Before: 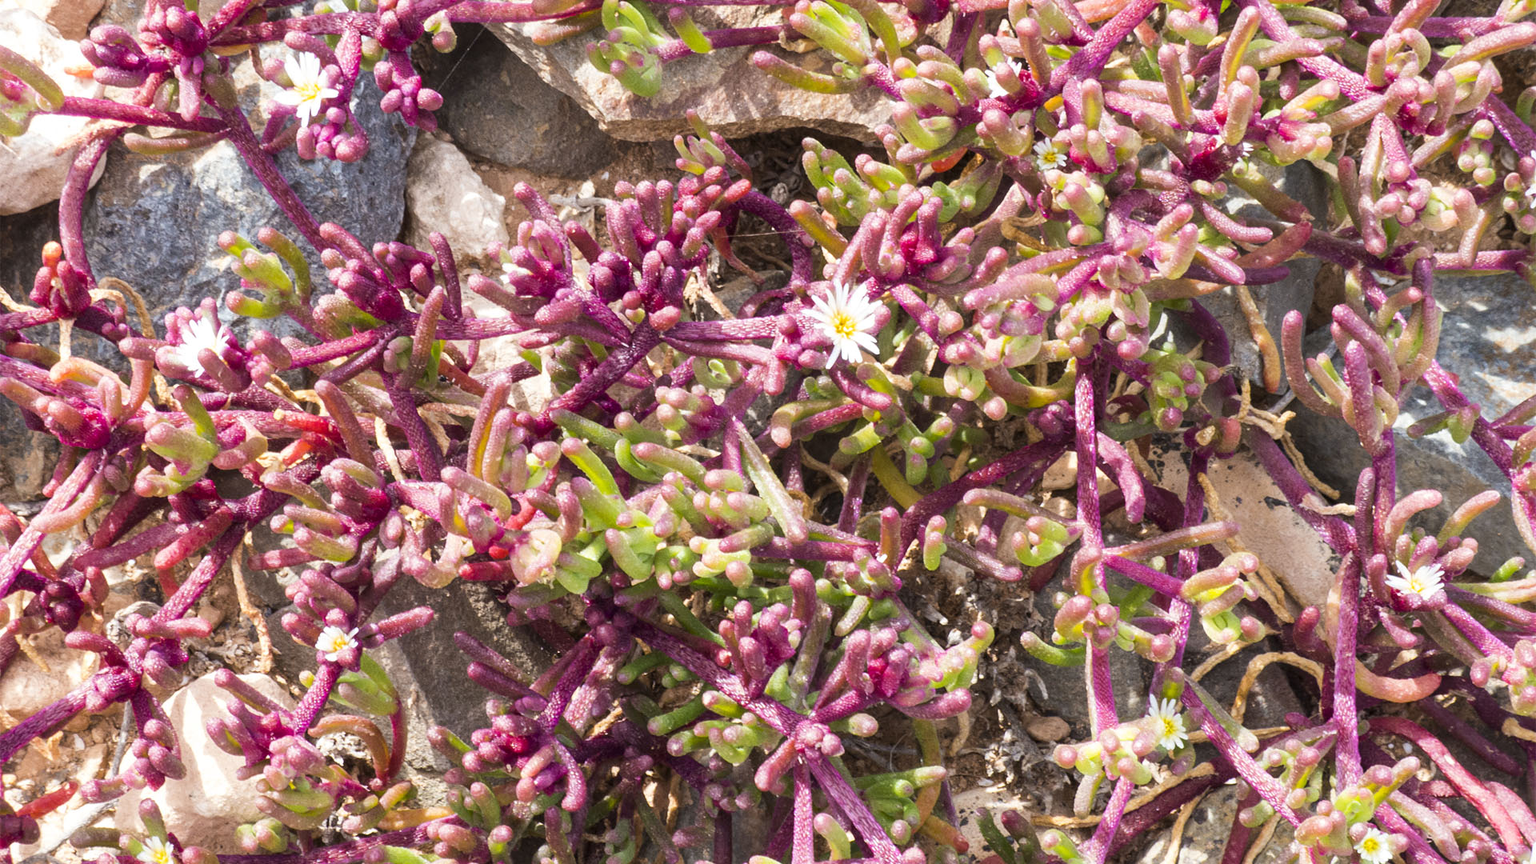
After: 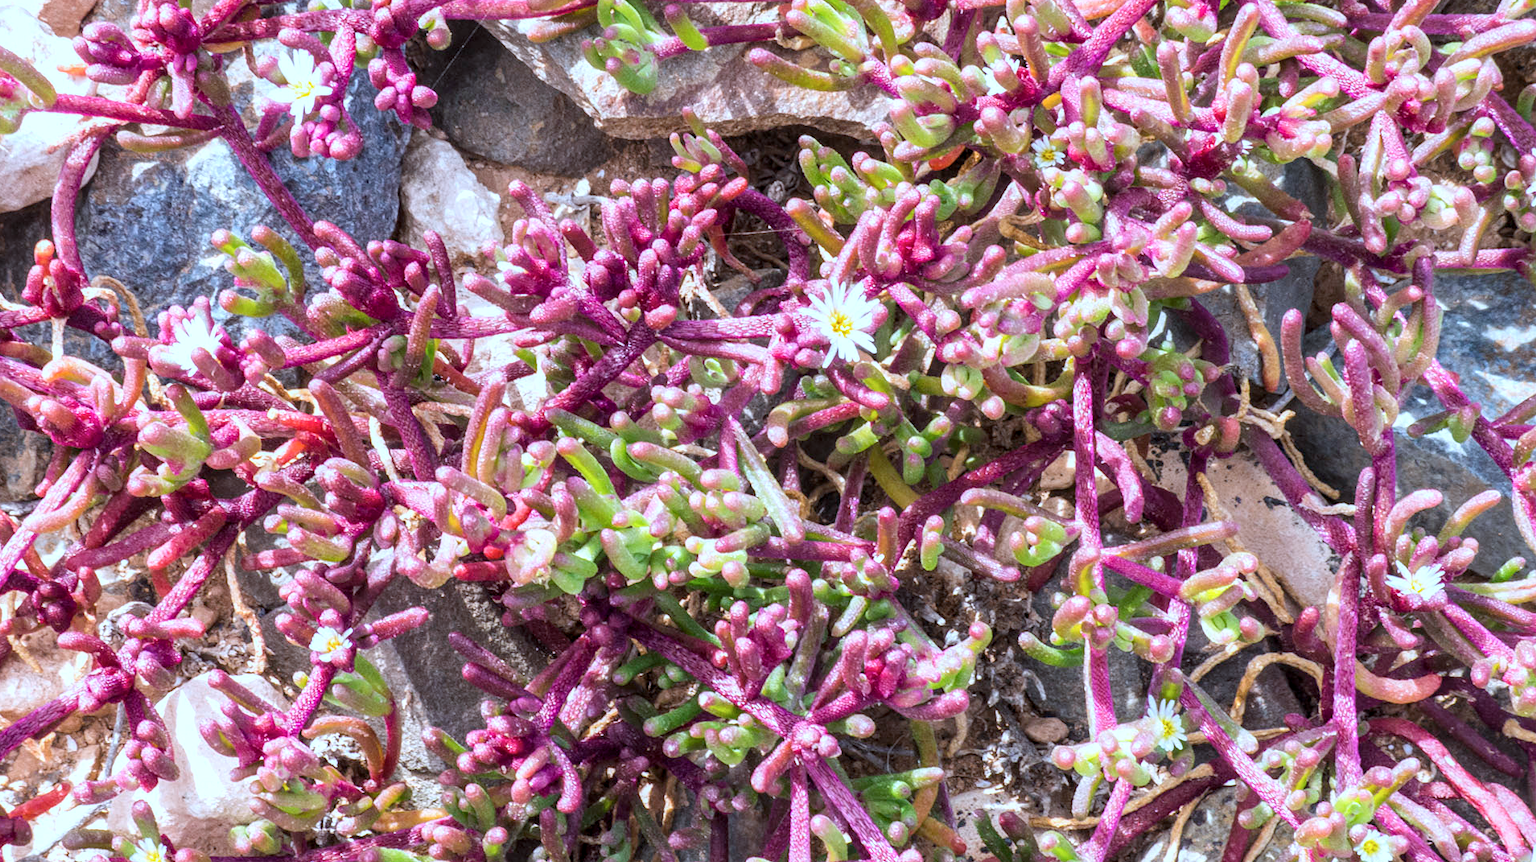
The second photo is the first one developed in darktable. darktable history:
crop and rotate: left 0.558%, top 0.38%, bottom 0.312%
local contrast: on, module defaults
color calibration: gray › normalize channels true, illuminant custom, x 0.389, y 0.387, temperature 3811.29 K, gamut compression 0.022
